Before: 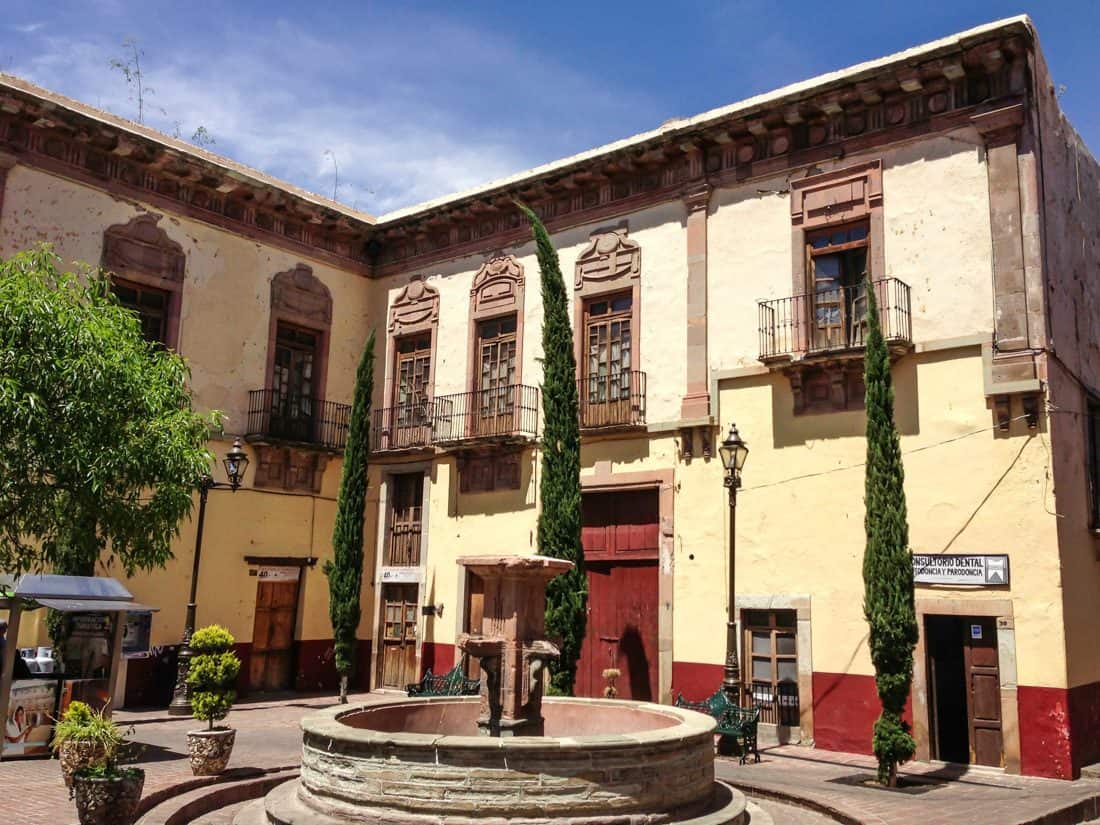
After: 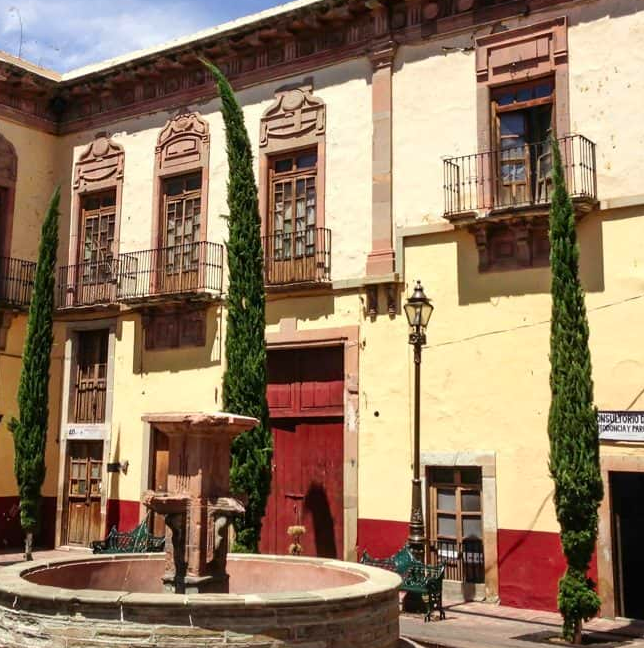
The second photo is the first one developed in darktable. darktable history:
crop and rotate: left 28.676%, top 17.434%, right 12.704%, bottom 3.958%
contrast brightness saturation: contrast 0.041, saturation 0.163
